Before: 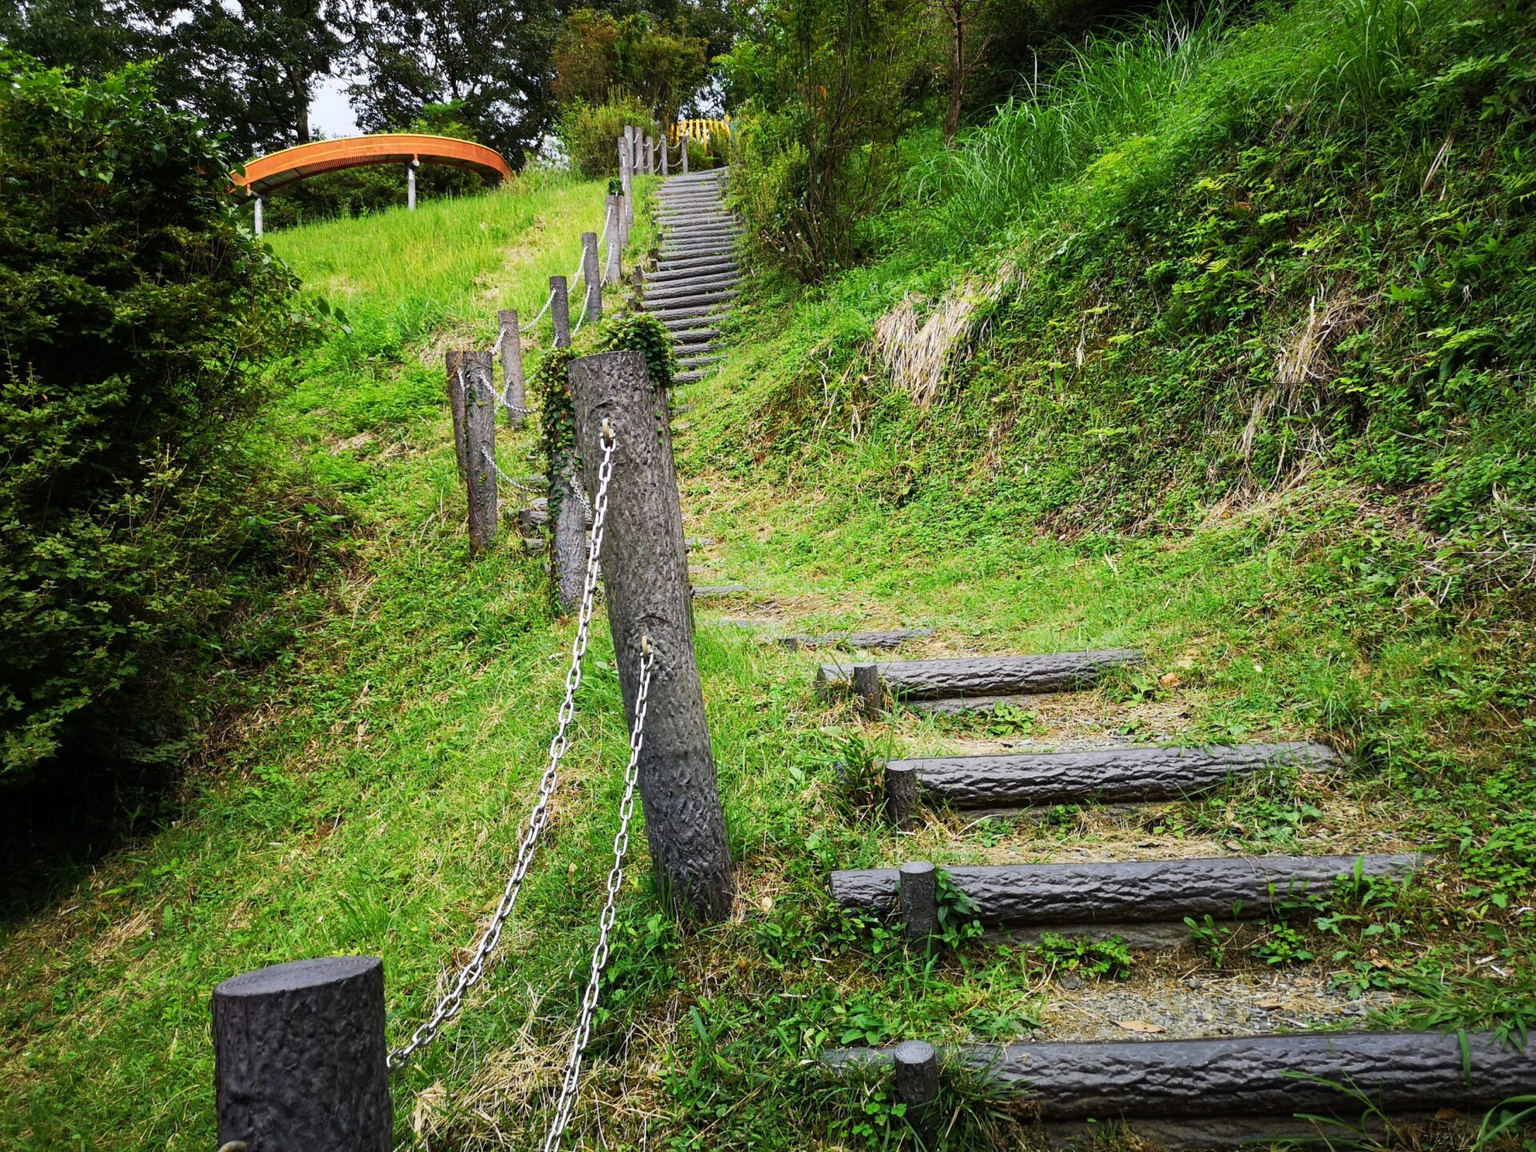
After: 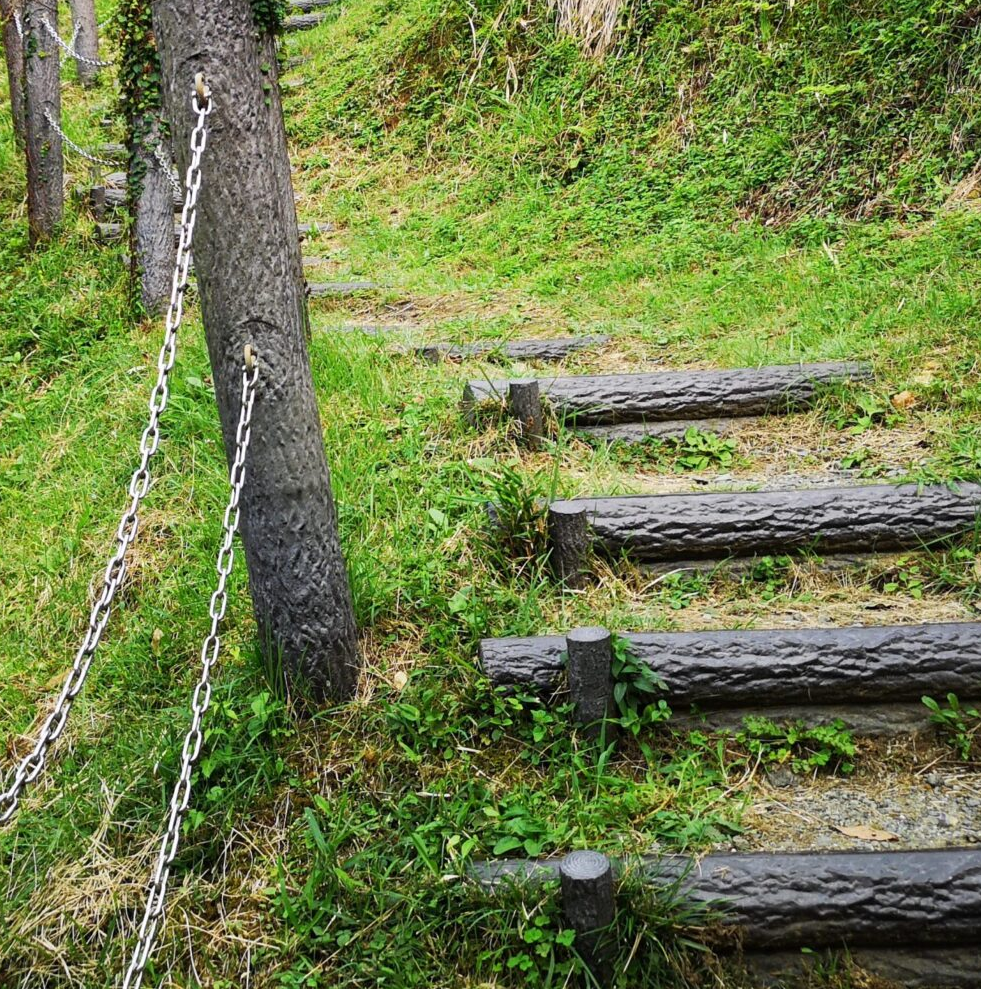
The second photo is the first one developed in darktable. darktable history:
crop and rotate: left 29.071%, top 31.312%, right 19.829%
